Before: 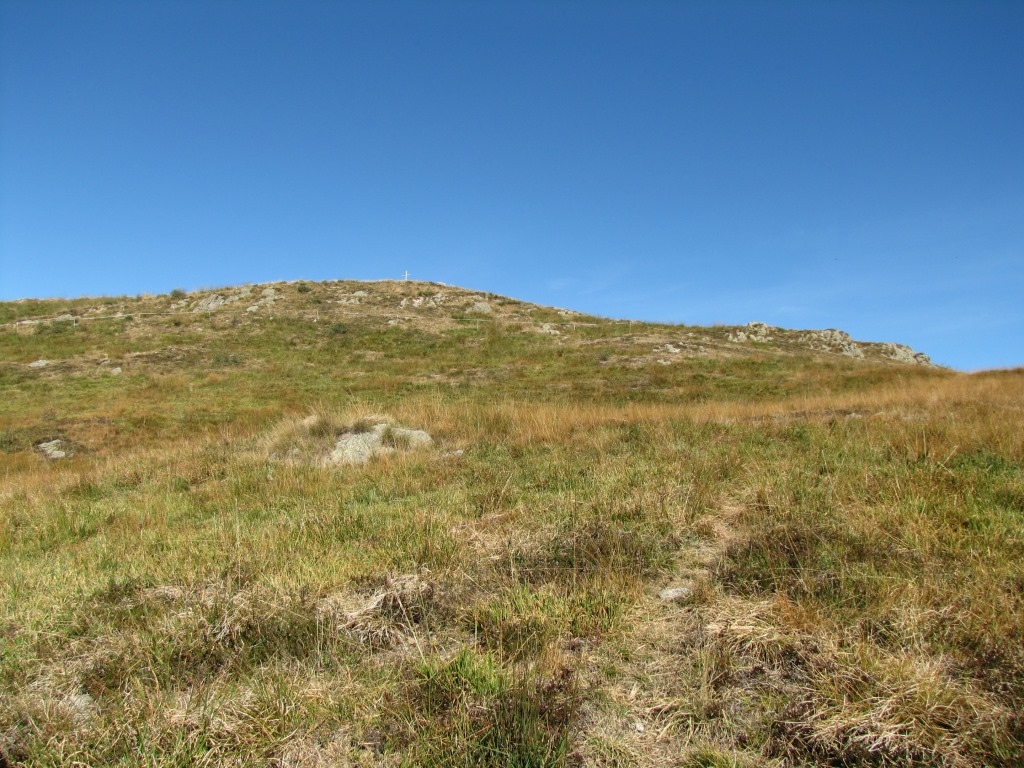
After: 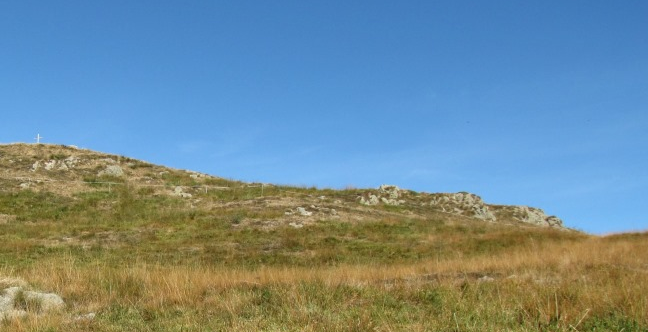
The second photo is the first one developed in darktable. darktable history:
crop: left 35.996%, top 17.942%, right 0.702%, bottom 38.703%
shadows and highlights: low approximation 0.01, soften with gaussian
